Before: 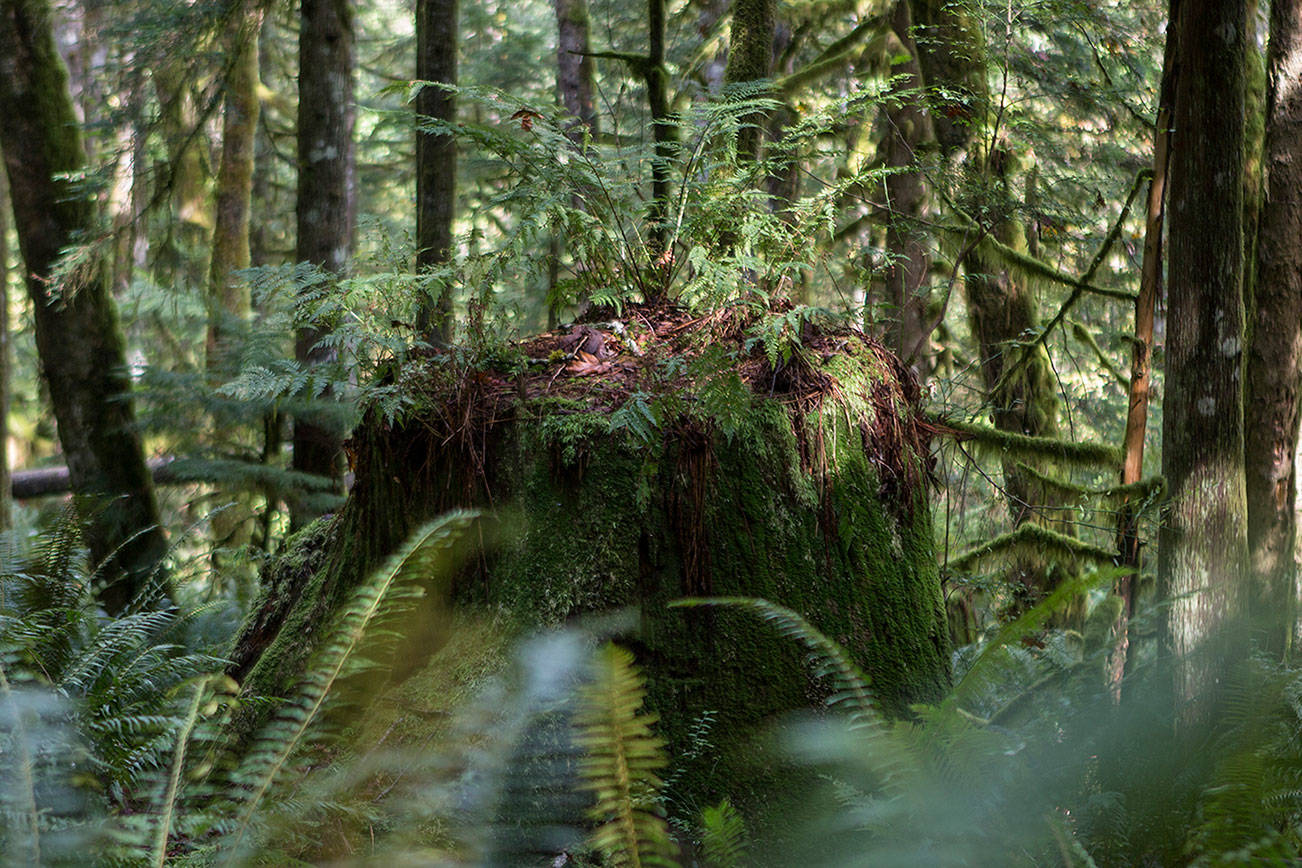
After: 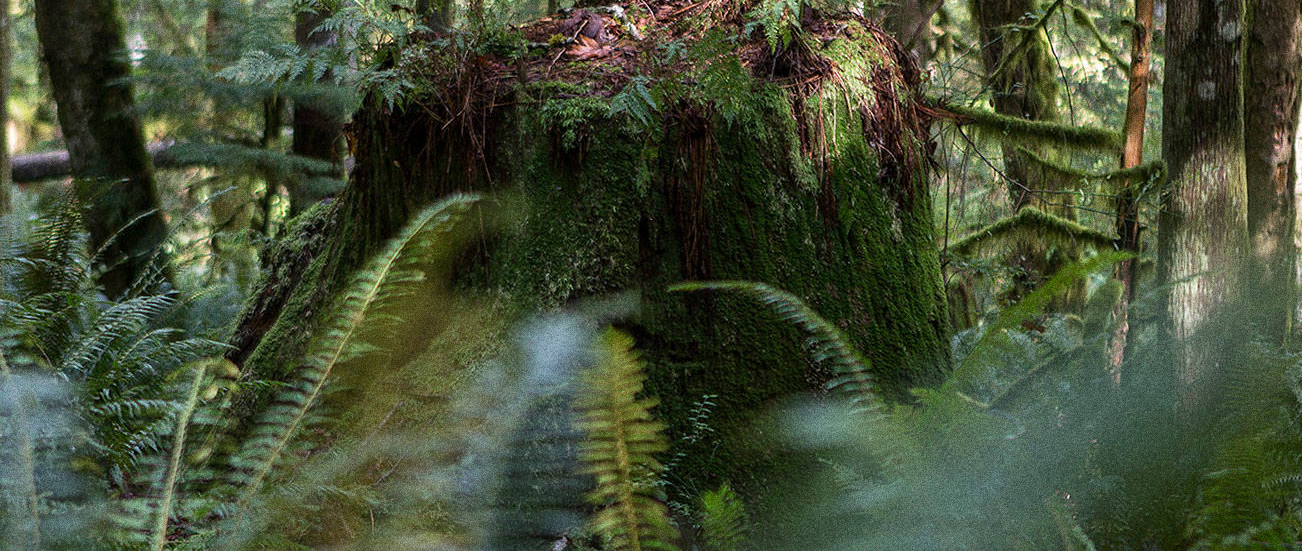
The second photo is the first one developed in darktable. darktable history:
crop and rotate: top 36.435%
grain: strength 49.07%
